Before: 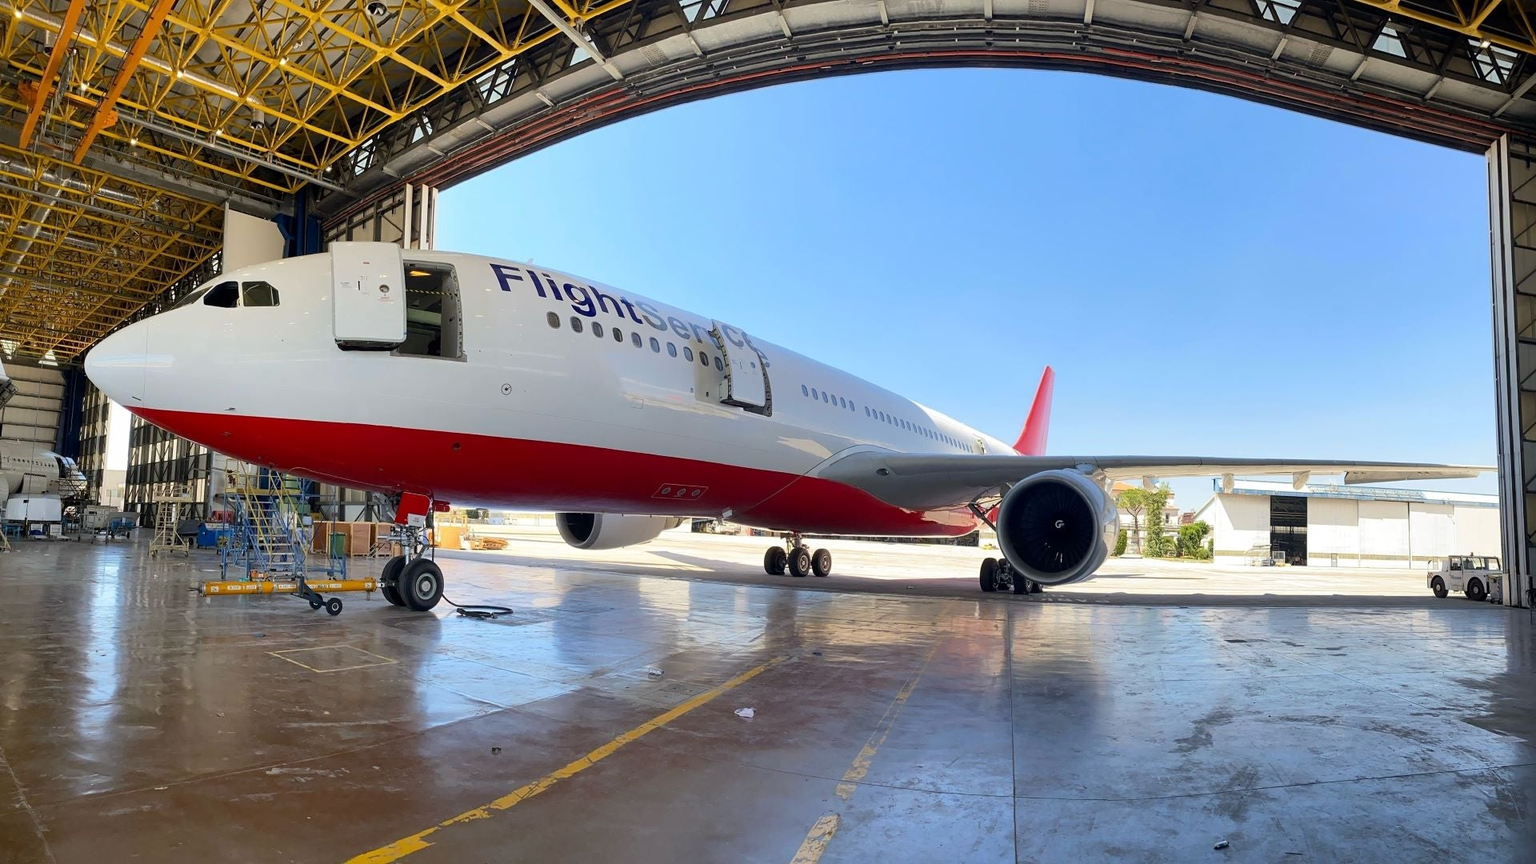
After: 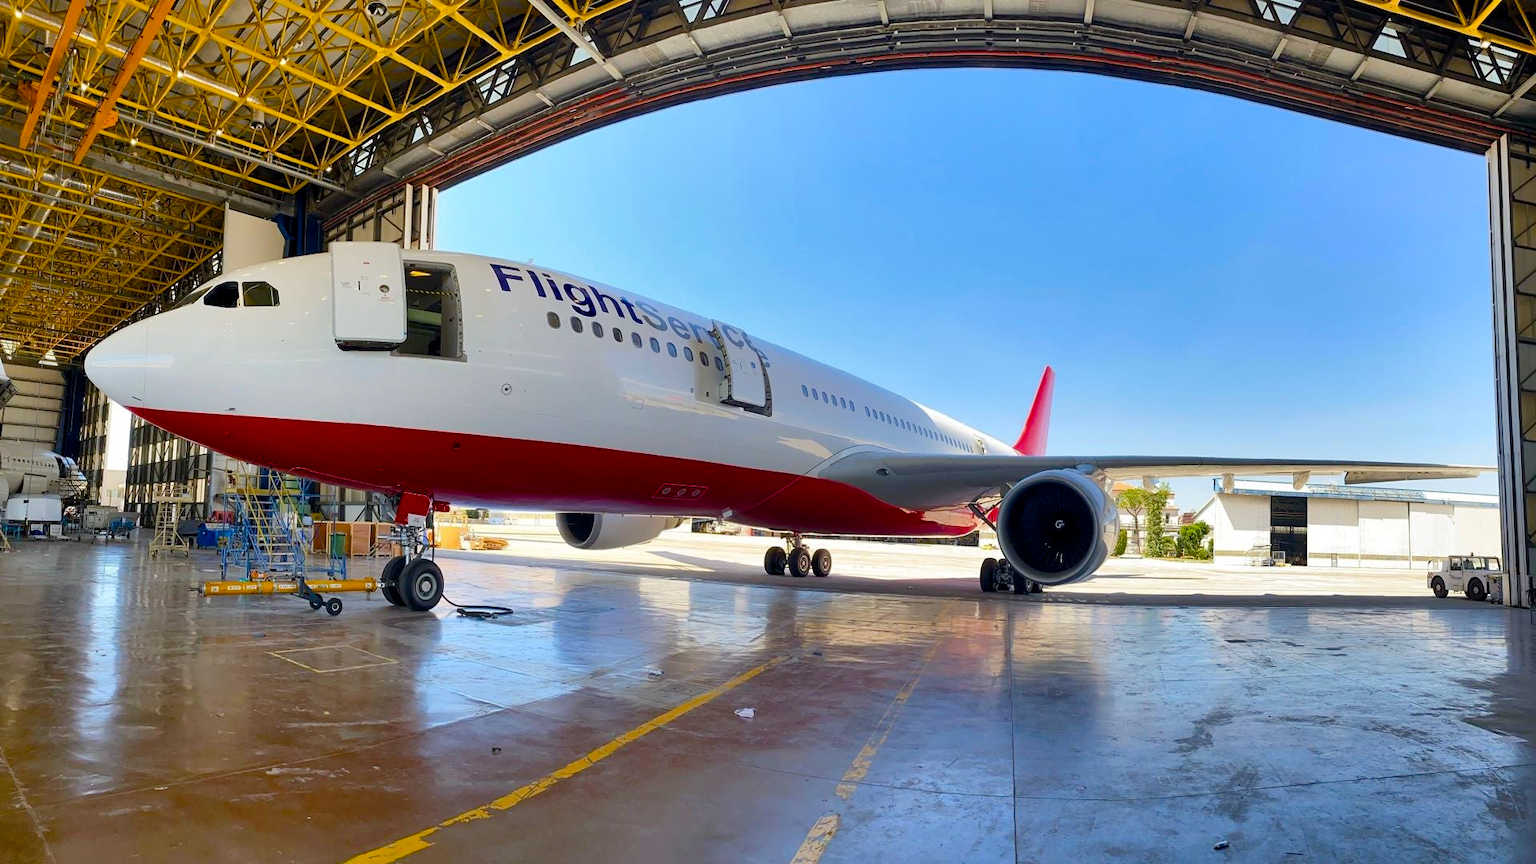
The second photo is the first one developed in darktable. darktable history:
shadows and highlights: shadows 60, soften with gaussian
exposure: compensate highlight preservation false
color balance rgb: perceptual saturation grading › global saturation 35%, perceptual saturation grading › highlights -25%, perceptual saturation grading › shadows 50%
